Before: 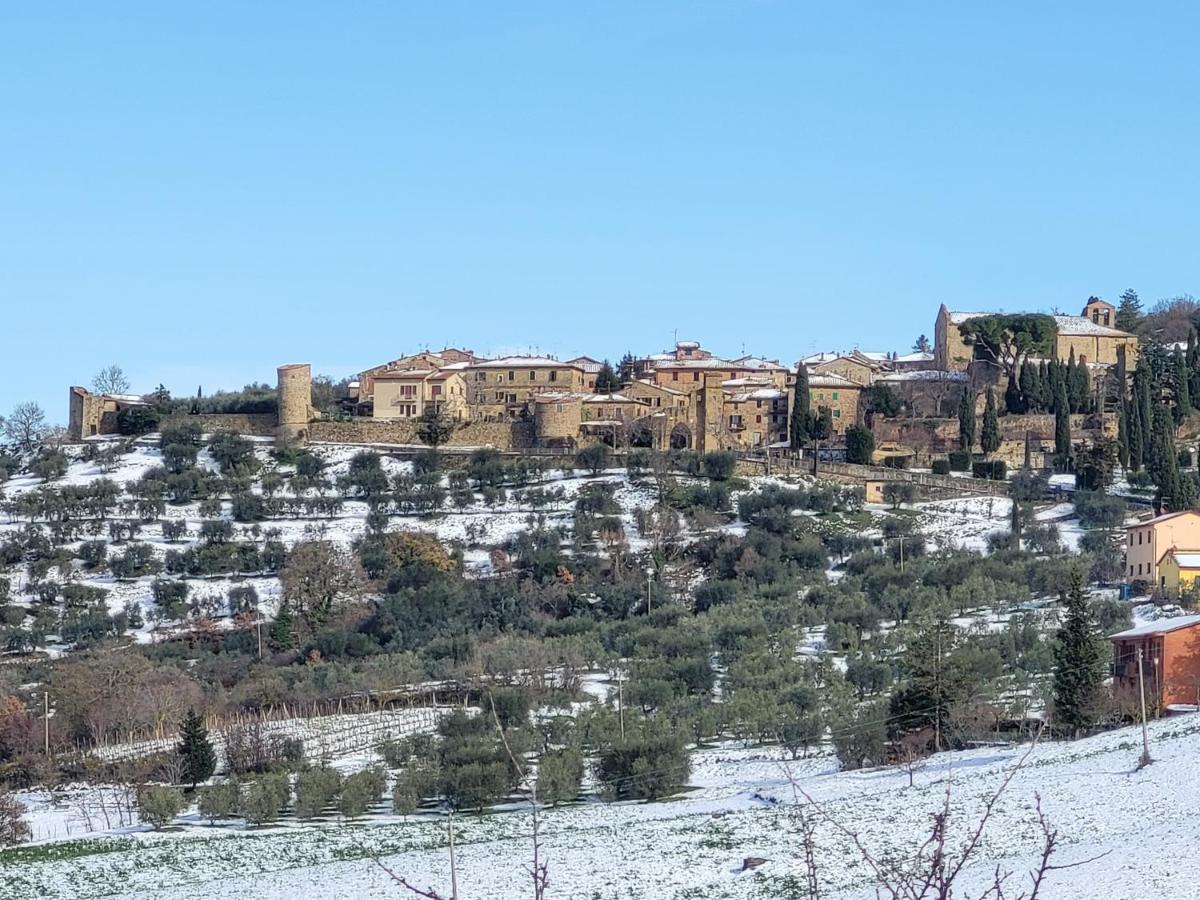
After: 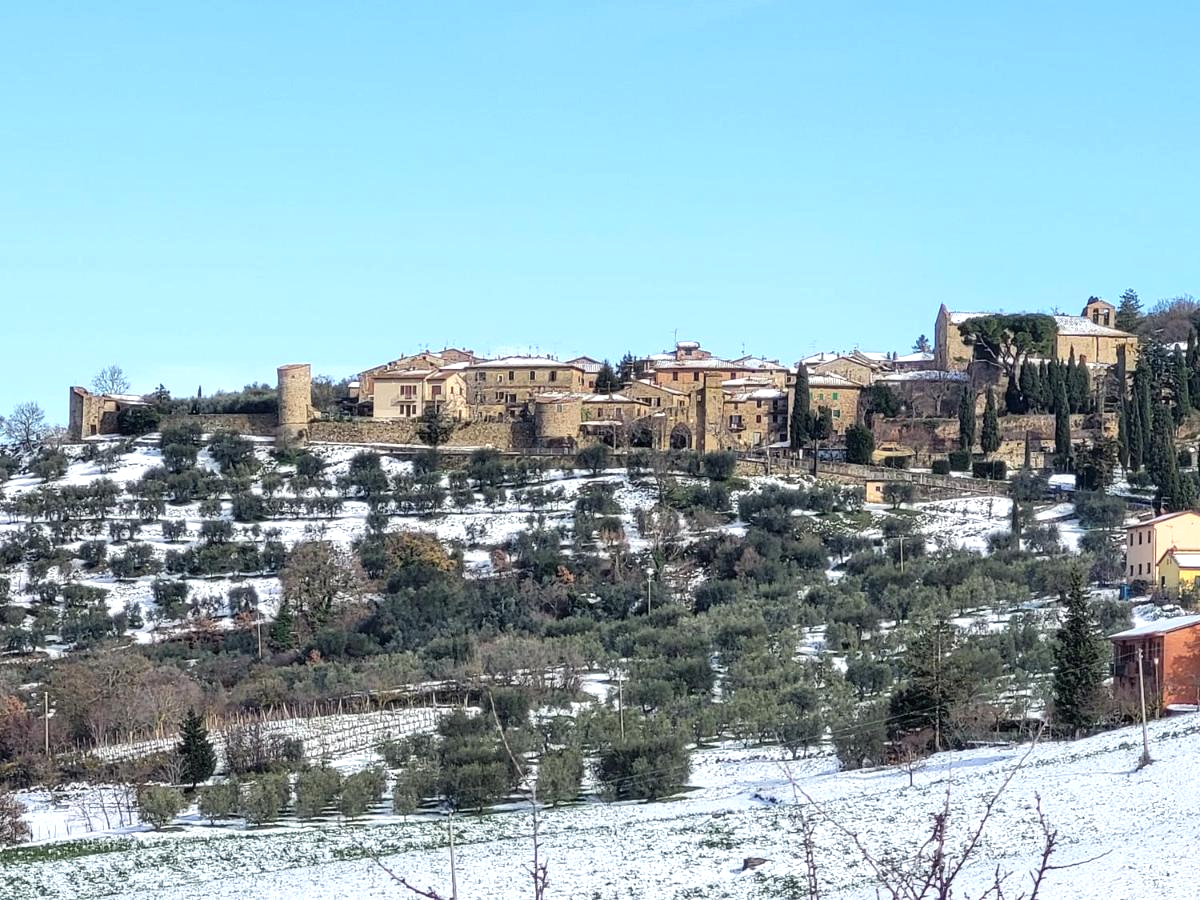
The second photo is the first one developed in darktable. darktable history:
tone equalizer: -8 EV -0.396 EV, -7 EV -0.42 EV, -6 EV -0.318 EV, -5 EV -0.227 EV, -3 EV 0.193 EV, -2 EV 0.33 EV, -1 EV 0.367 EV, +0 EV 0.393 EV, edges refinement/feathering 500, mask exposure compensation -1.24 EV, preserve details no
